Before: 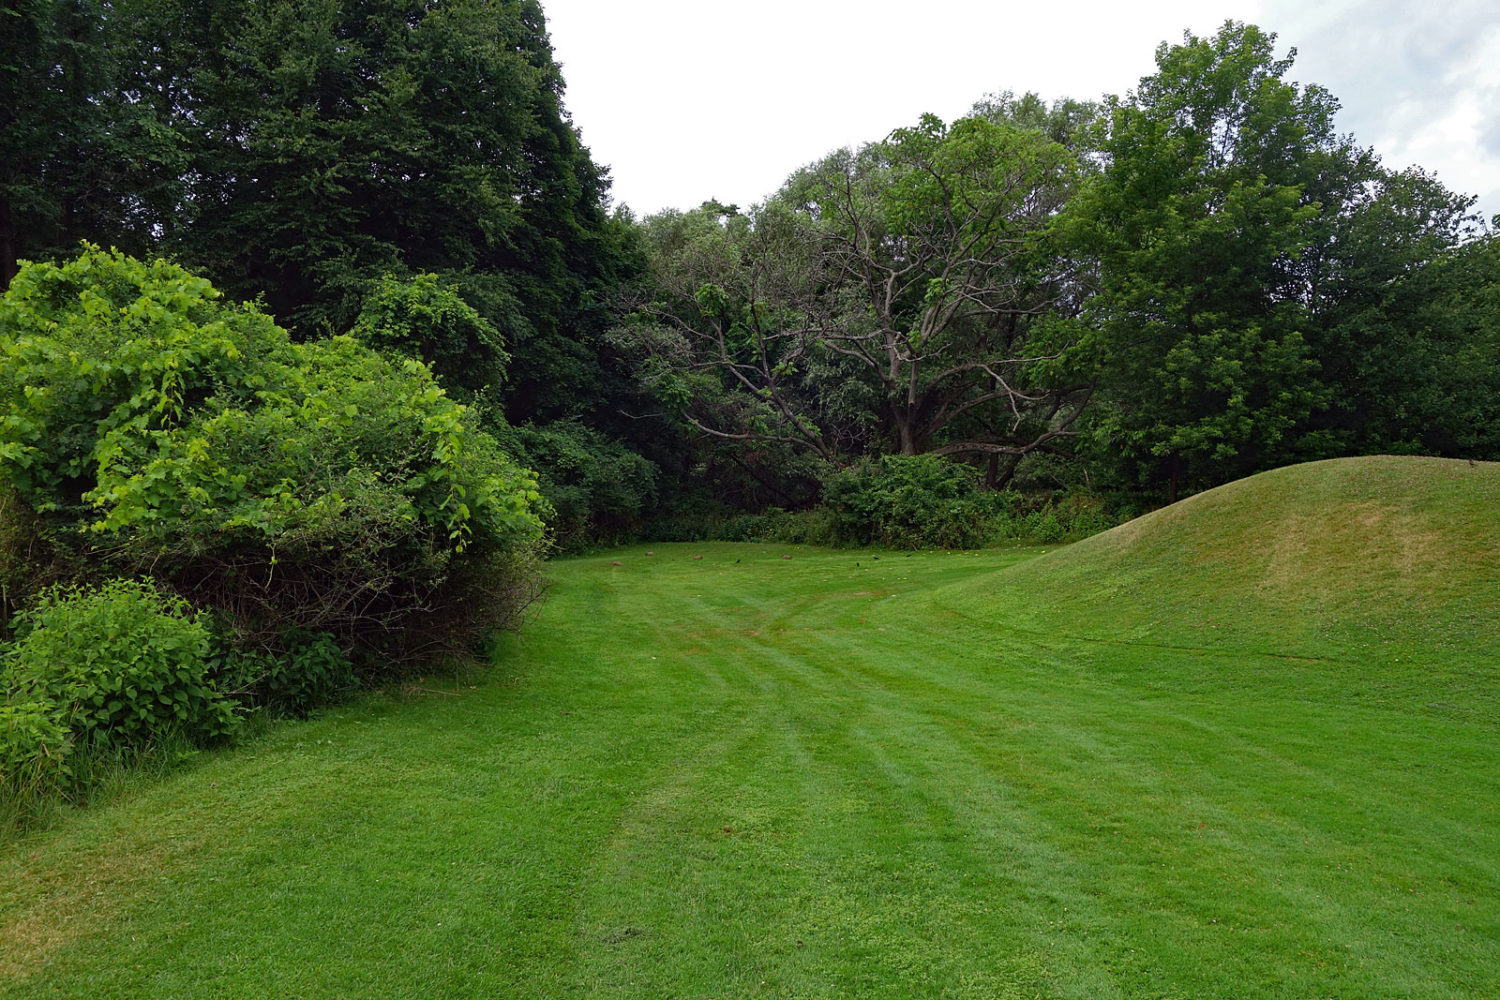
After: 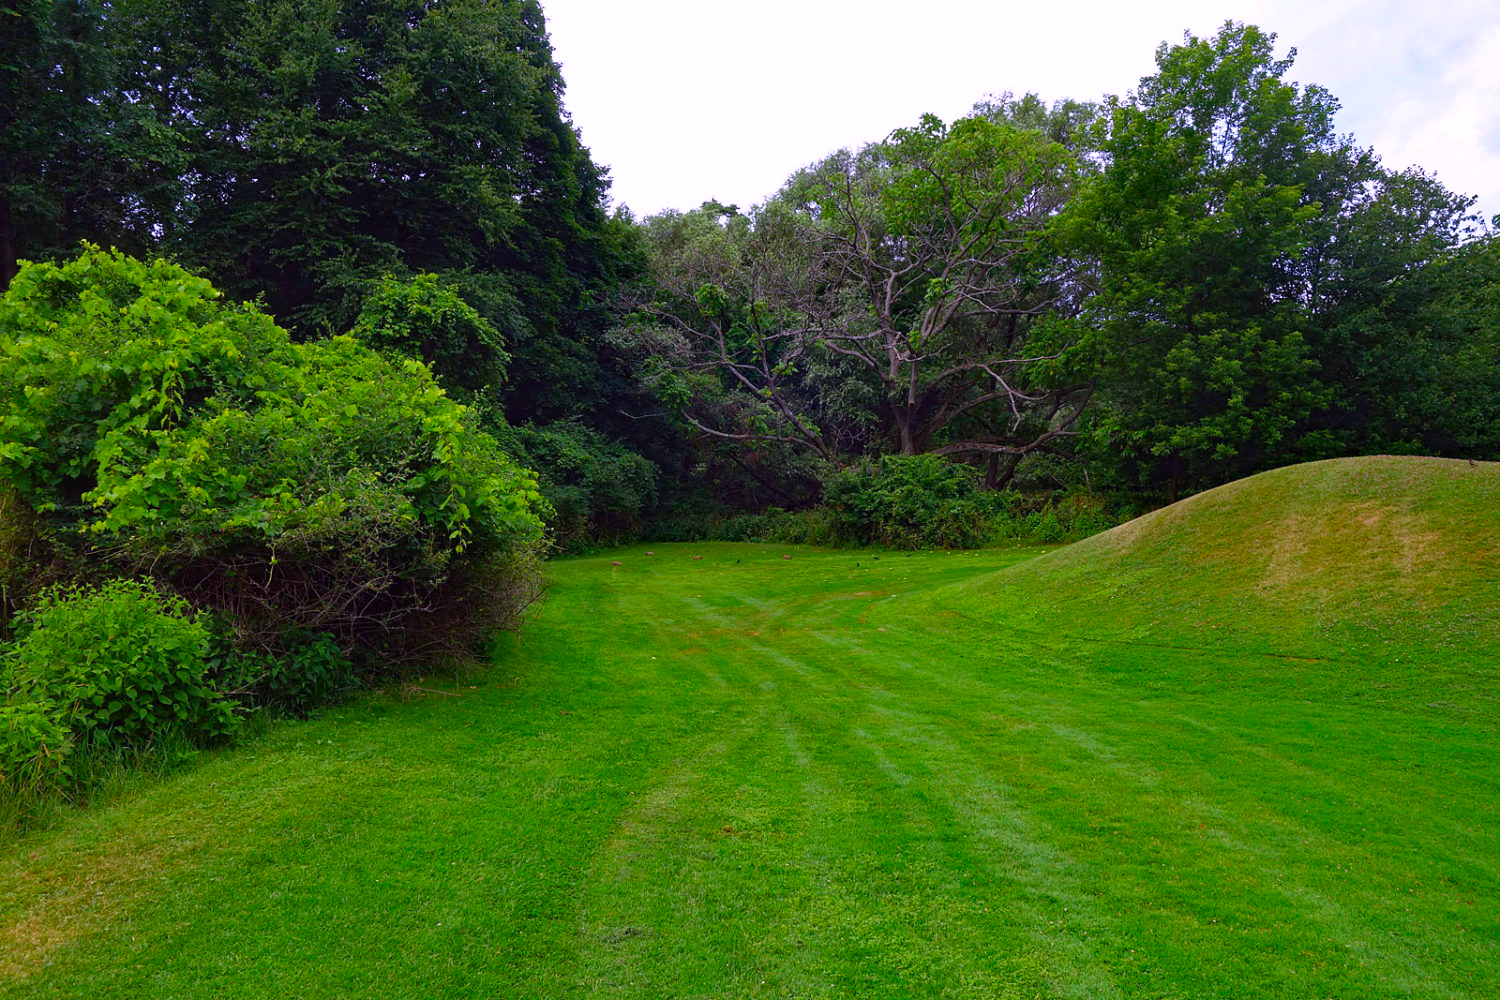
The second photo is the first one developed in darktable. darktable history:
shadows and highlights: shadows 0, highlights 40
contrast brightness saturation: saturation 0.5
white balance: red 1.042, blue 1.17
